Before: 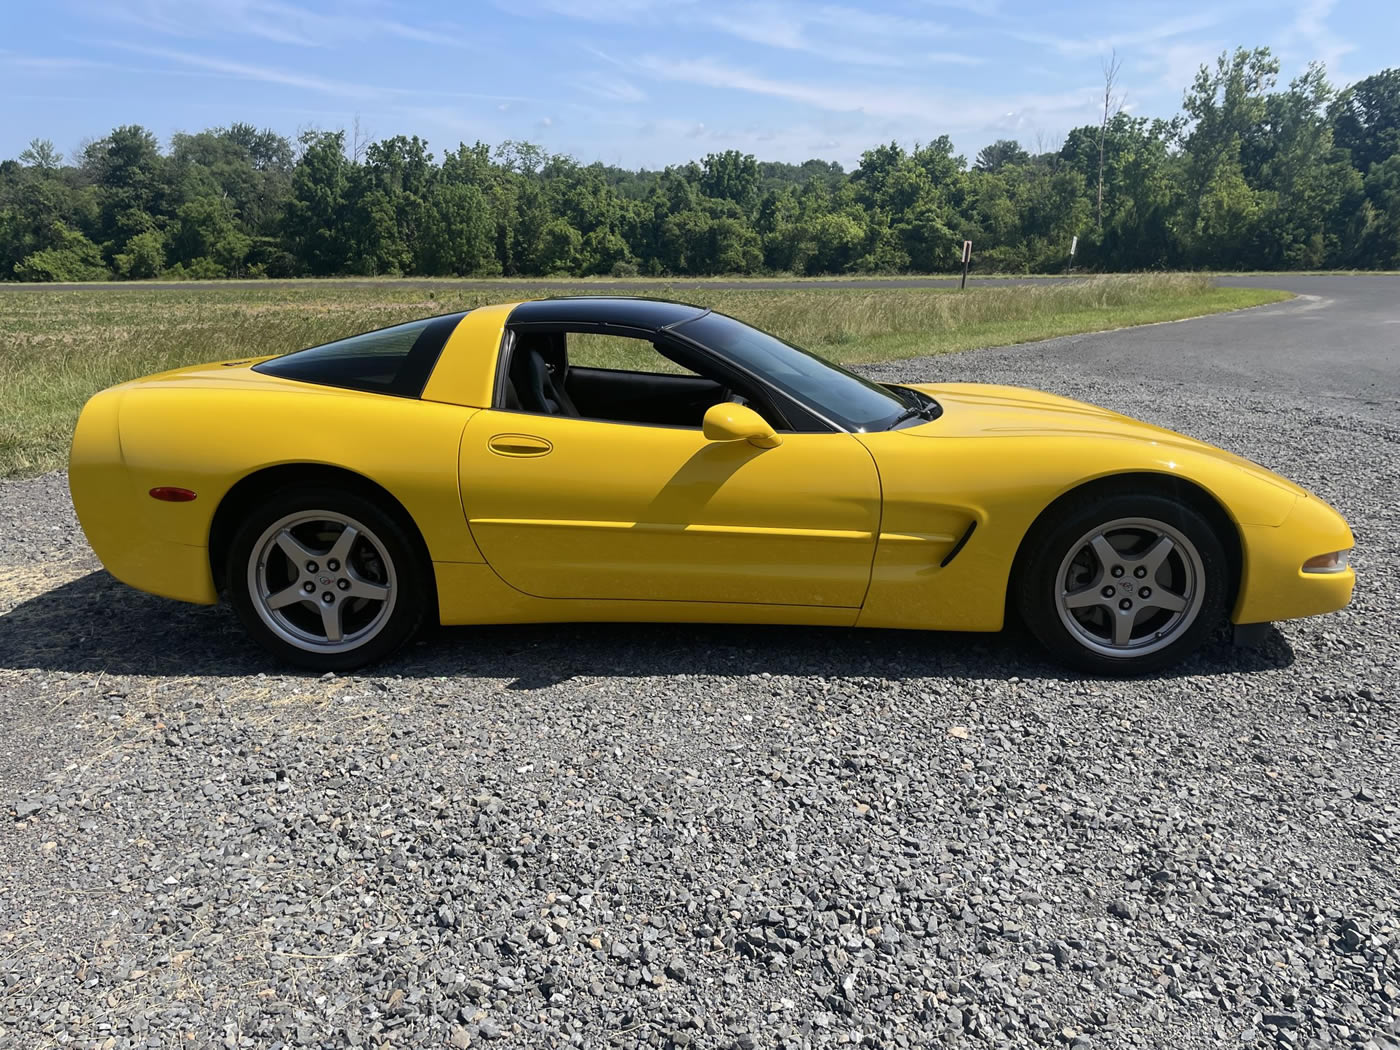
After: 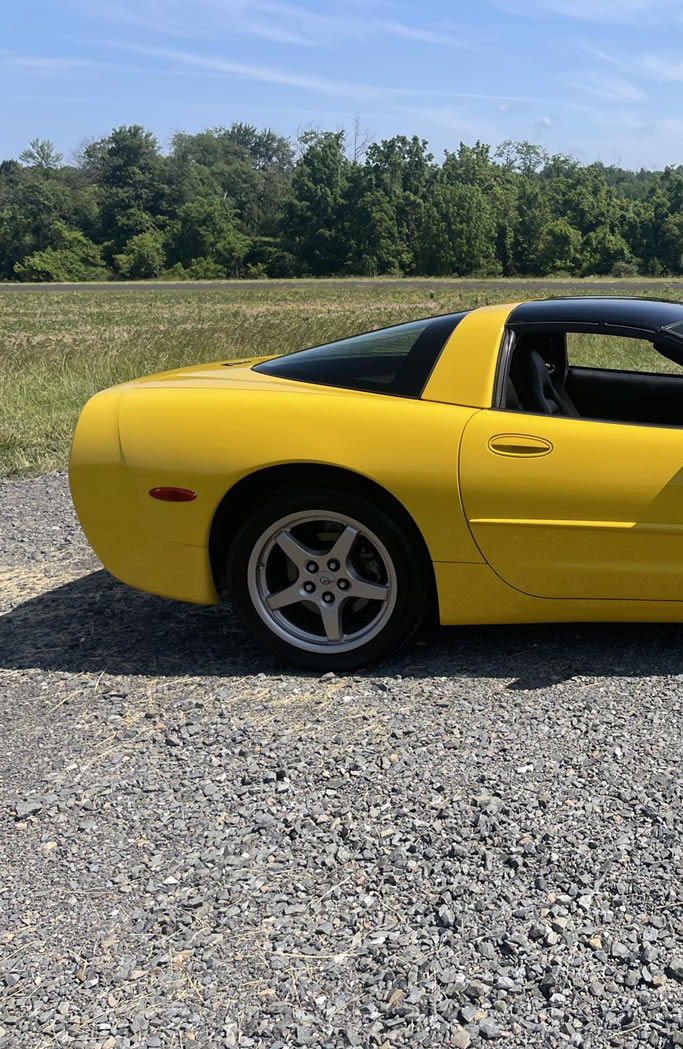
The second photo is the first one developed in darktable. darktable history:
crop and rotate: left 0.052%, top 0%, right 51.134%
